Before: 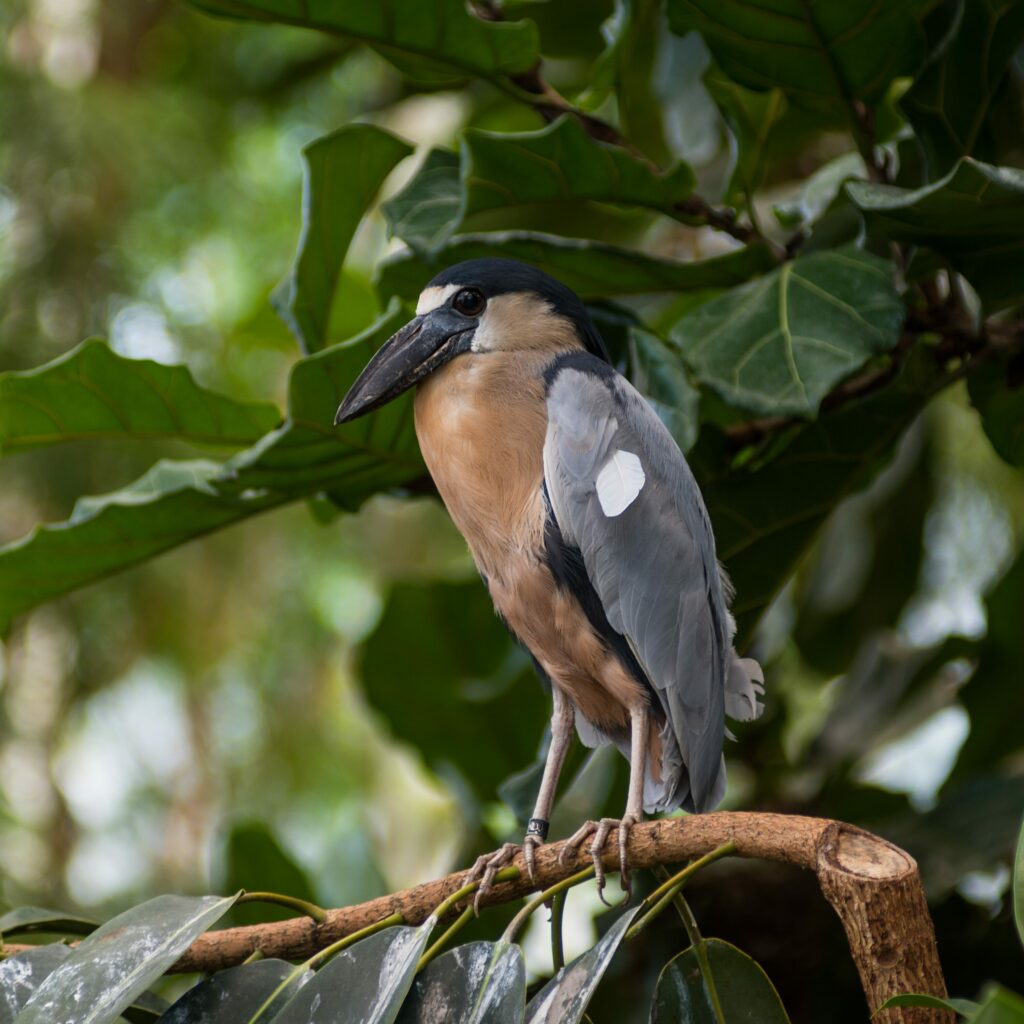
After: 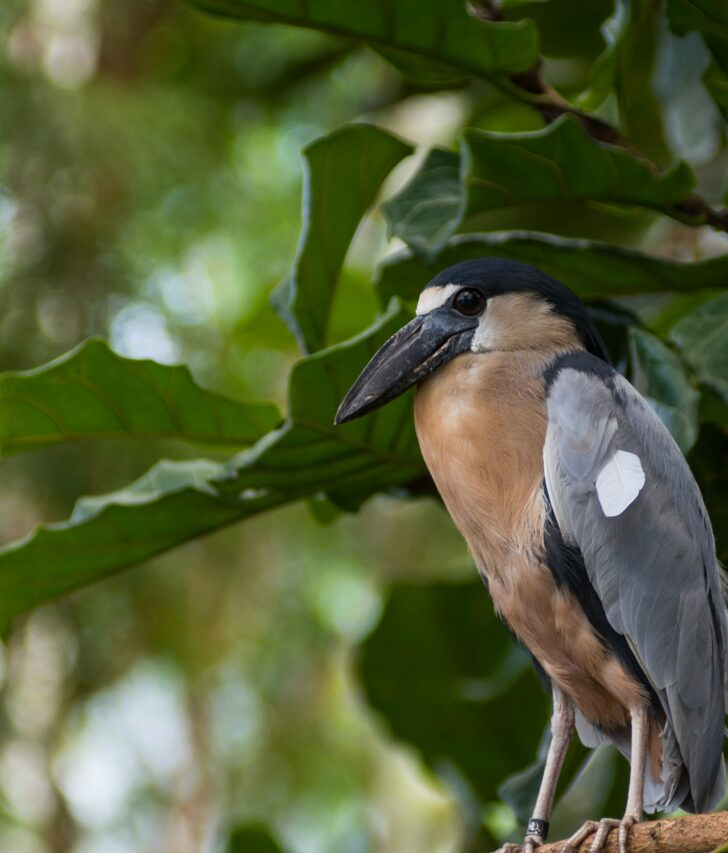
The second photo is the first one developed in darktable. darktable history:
crop: right 28.885%, bottom 16.626%
white balance: red 0.982, blue 1.018
